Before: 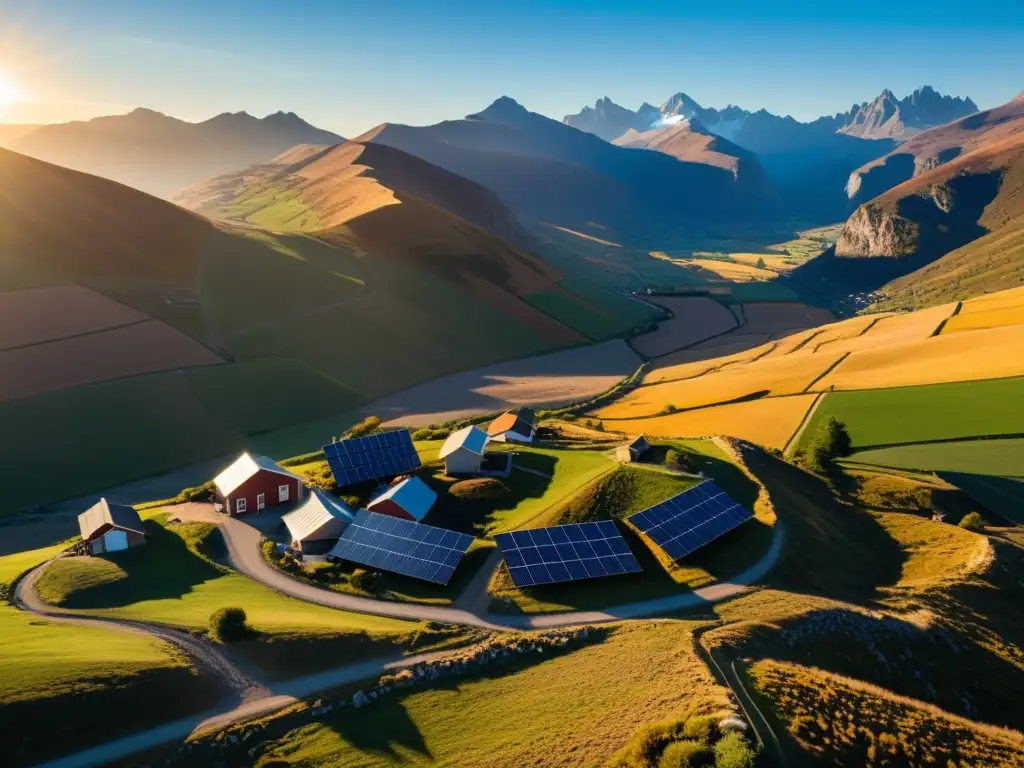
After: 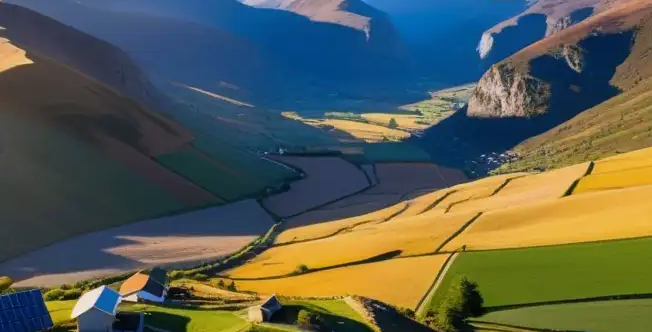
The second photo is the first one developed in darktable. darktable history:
exposure: compensate highlight preservation false
white balance: red 0.948, green 1.02, blue 1.176
crop: left 36.005%, top 18.293%, right 0.31%, bottom 38.444%
